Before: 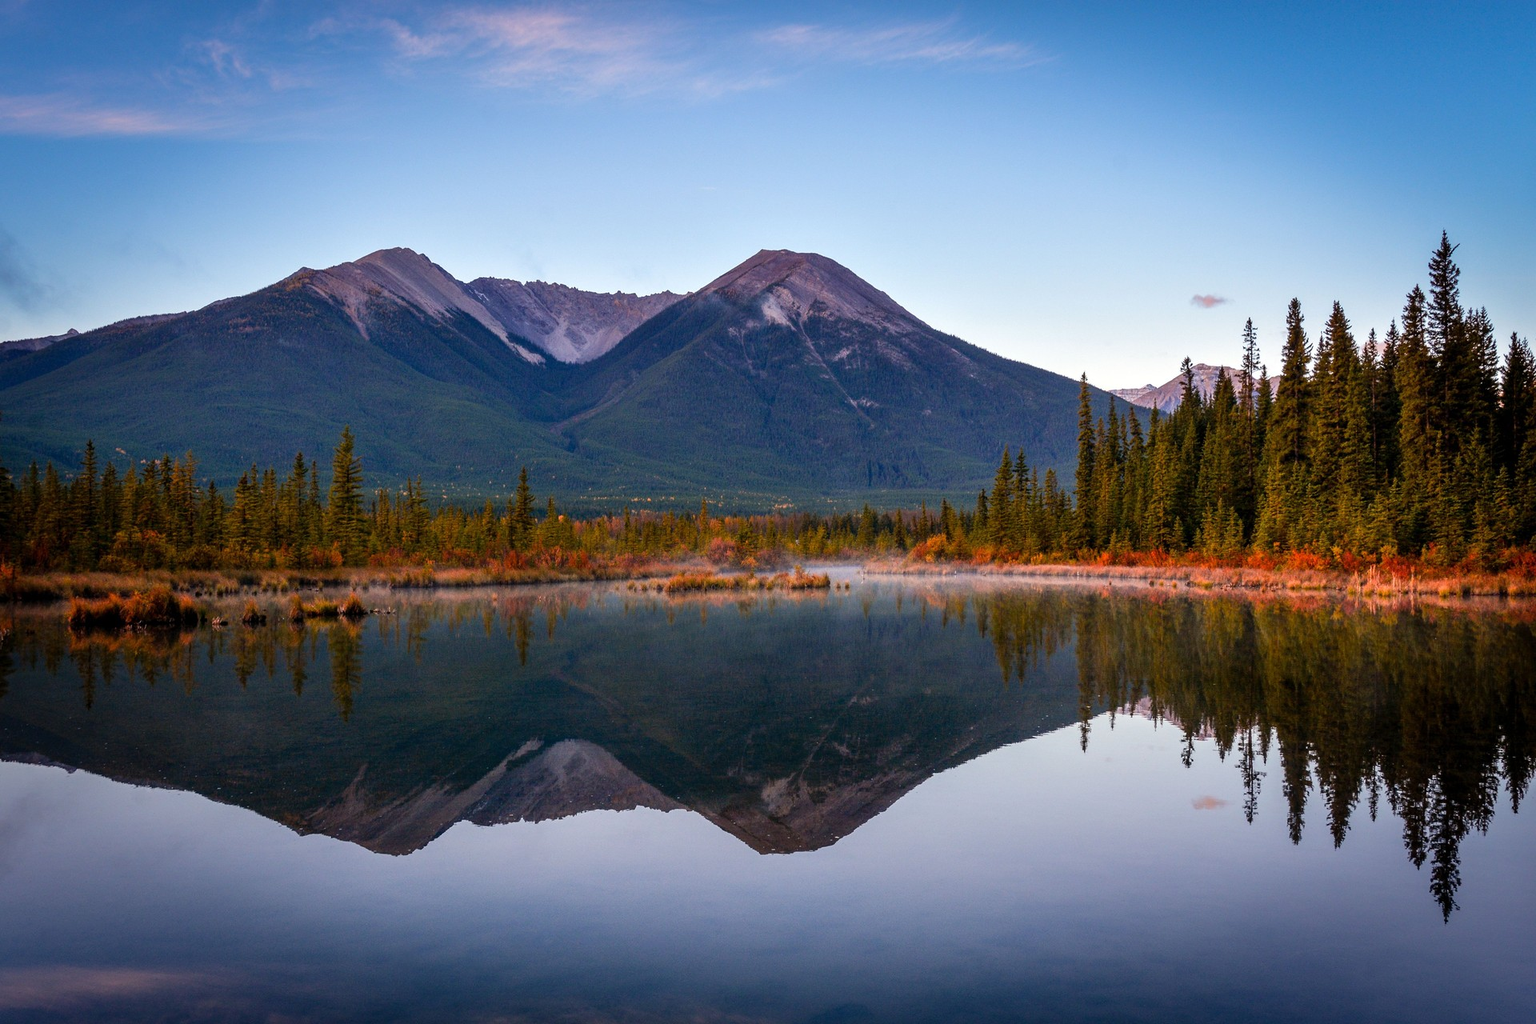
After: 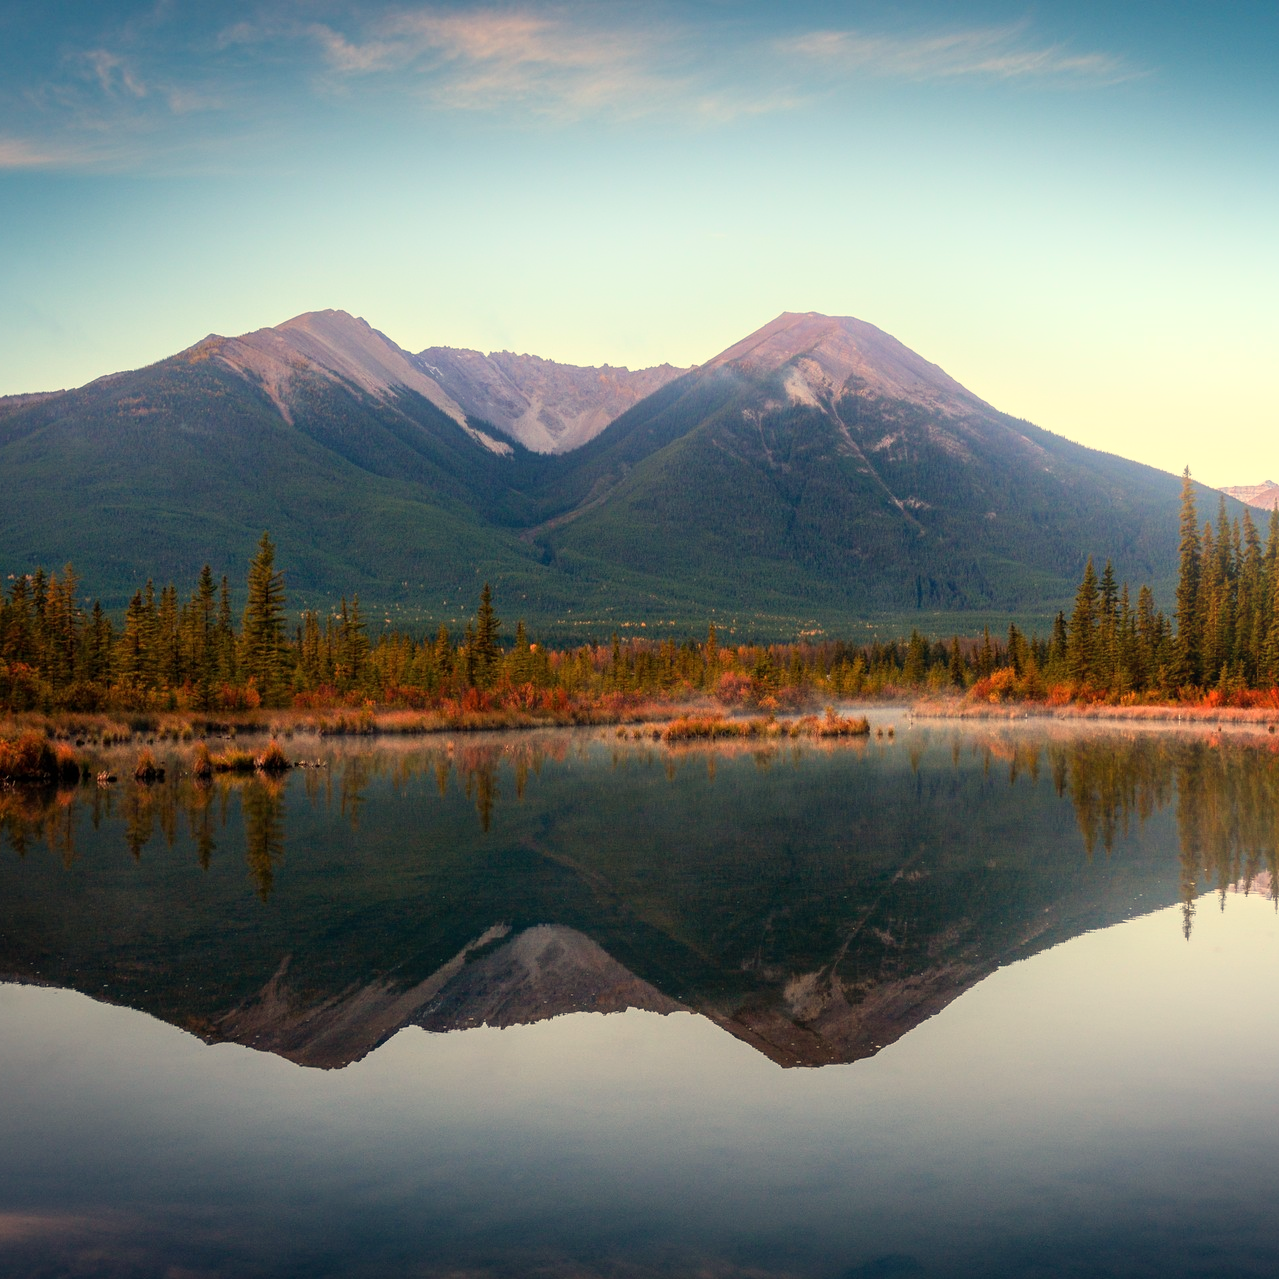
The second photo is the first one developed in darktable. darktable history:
color balance: input saturation 99%
bloom: on, module defaults
crop and rotate: left 8.786%, right 24.548%
white balance: red 1.08, blue 0.791
